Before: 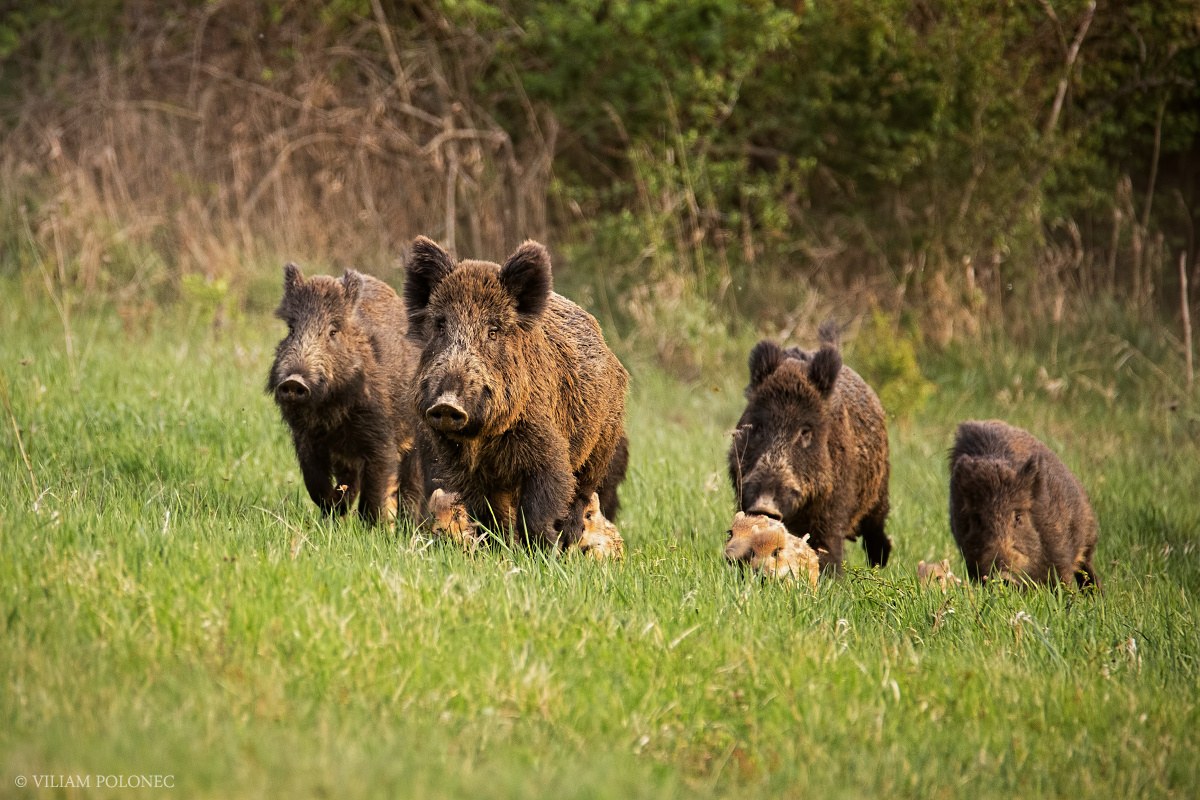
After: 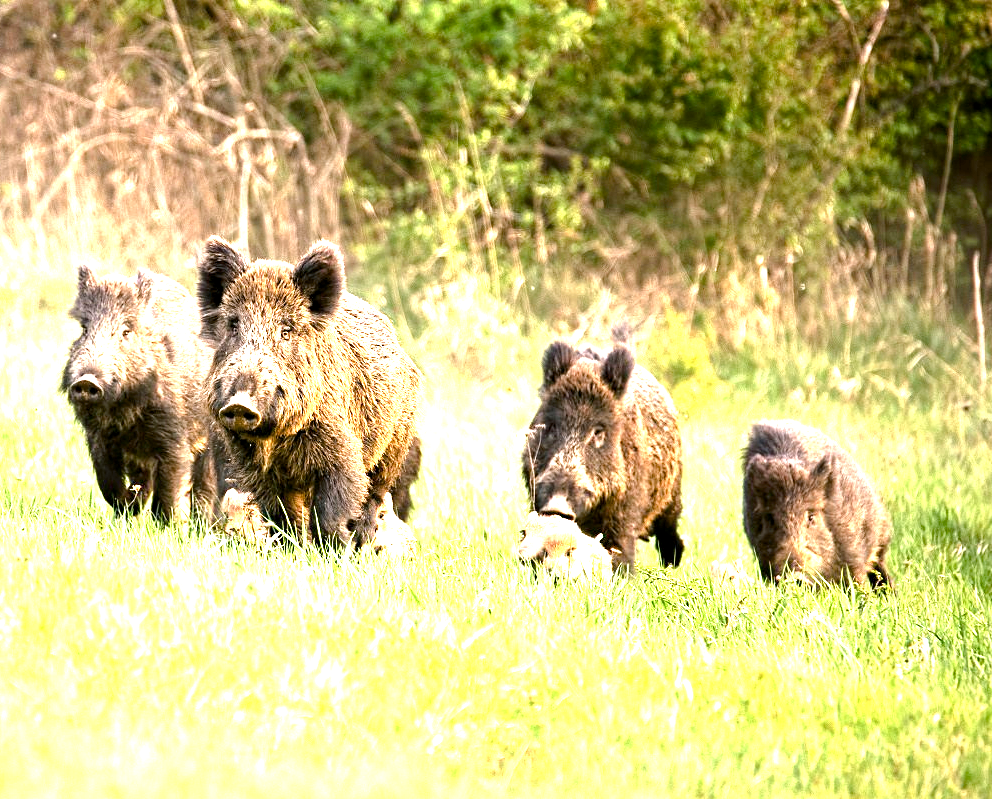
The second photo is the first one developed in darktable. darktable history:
exposure: black level correction 0, exposure 2.14 EV, compensate exposure bias true, compensate highlight preservation false
crop: left 17.318%, bottom 0.021%
color balance rgb: power › luminance -7.606%, power › chroma 1.125%, power › hue 216.72°, global offset › luminance -0.889%, linear chroma grading › mid-tones 7.585%, perceptual saturation grading › global saturation 15.235%, perceptual saturation grading › highlights -19.273%, perceptual saturation grading › shadows 19.6%, perceptual brilliance grading › highlights 5.92%, perceptual brilliance grading › mid-tones 16.278%, perceptual brilliance grading › shadows -5.265%
